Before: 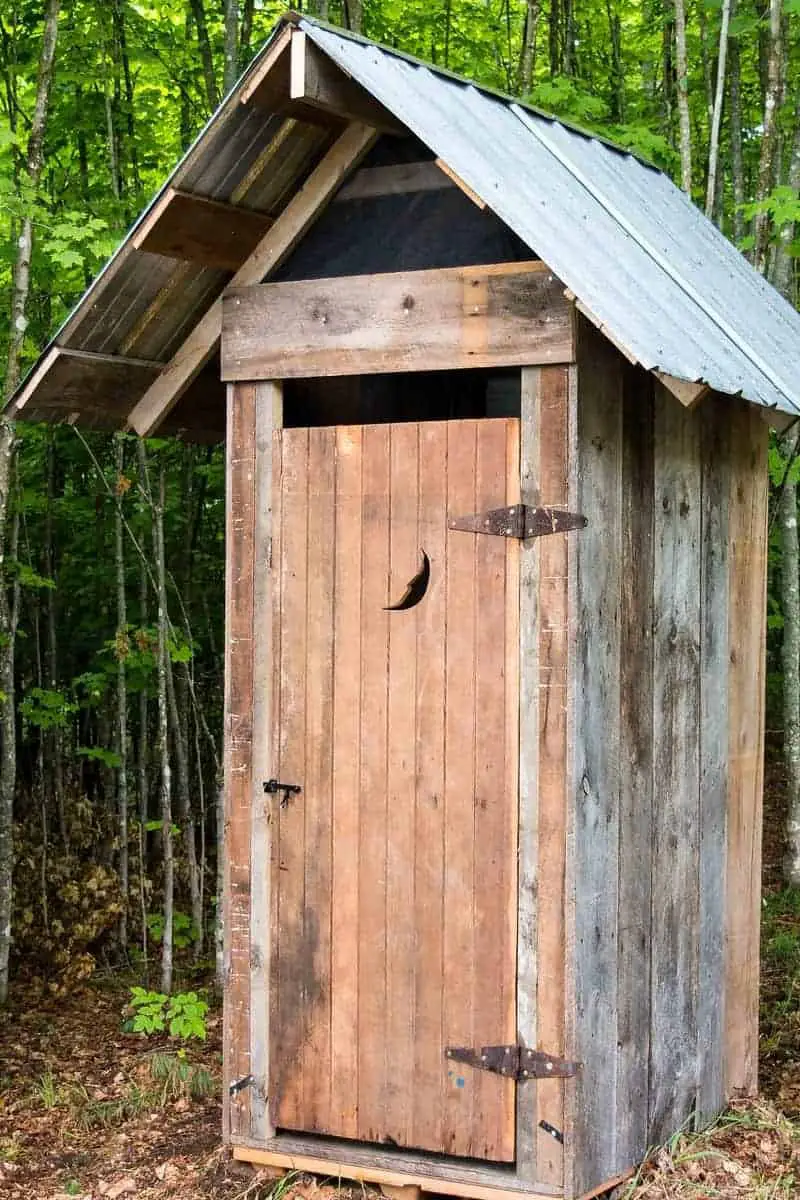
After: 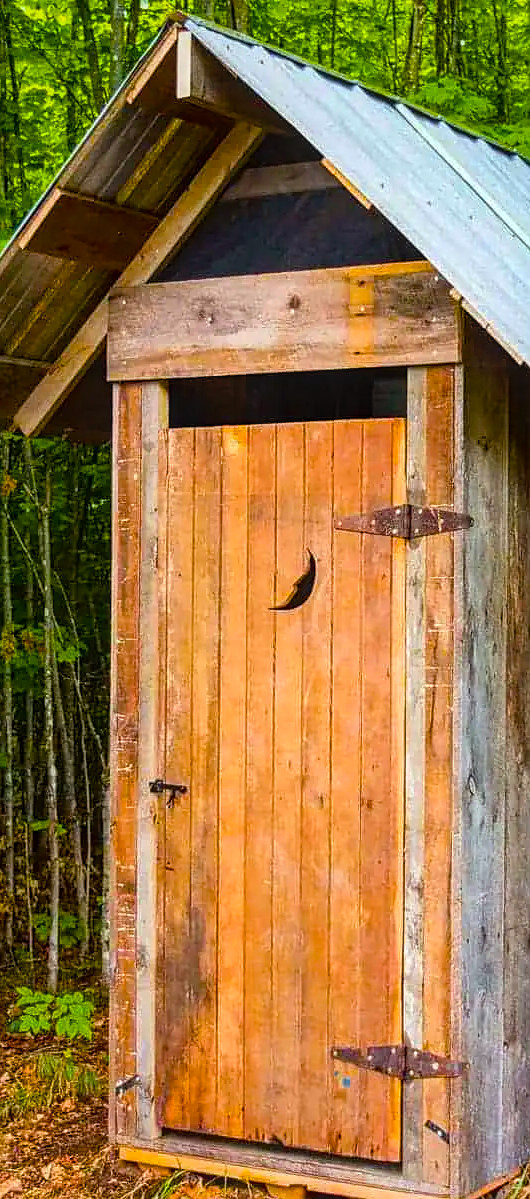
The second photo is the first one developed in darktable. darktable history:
color balance rgb: power › luminance -3.62%, power › chroma 0.585%, power › hue 42.39°, perceptual saturation grading › global saturation 98.769%
crop and rotate: left 14.332%, right 19.379%
contrast equalizer: y [[0.439, 0.44, 0.442, 0.457, 0.493, 0.498], [0.5 ×6], [0.5 ×6], [0 ×6], [0 ×6]]
local contrast: detail 130%
sharpen: amount 0.204
